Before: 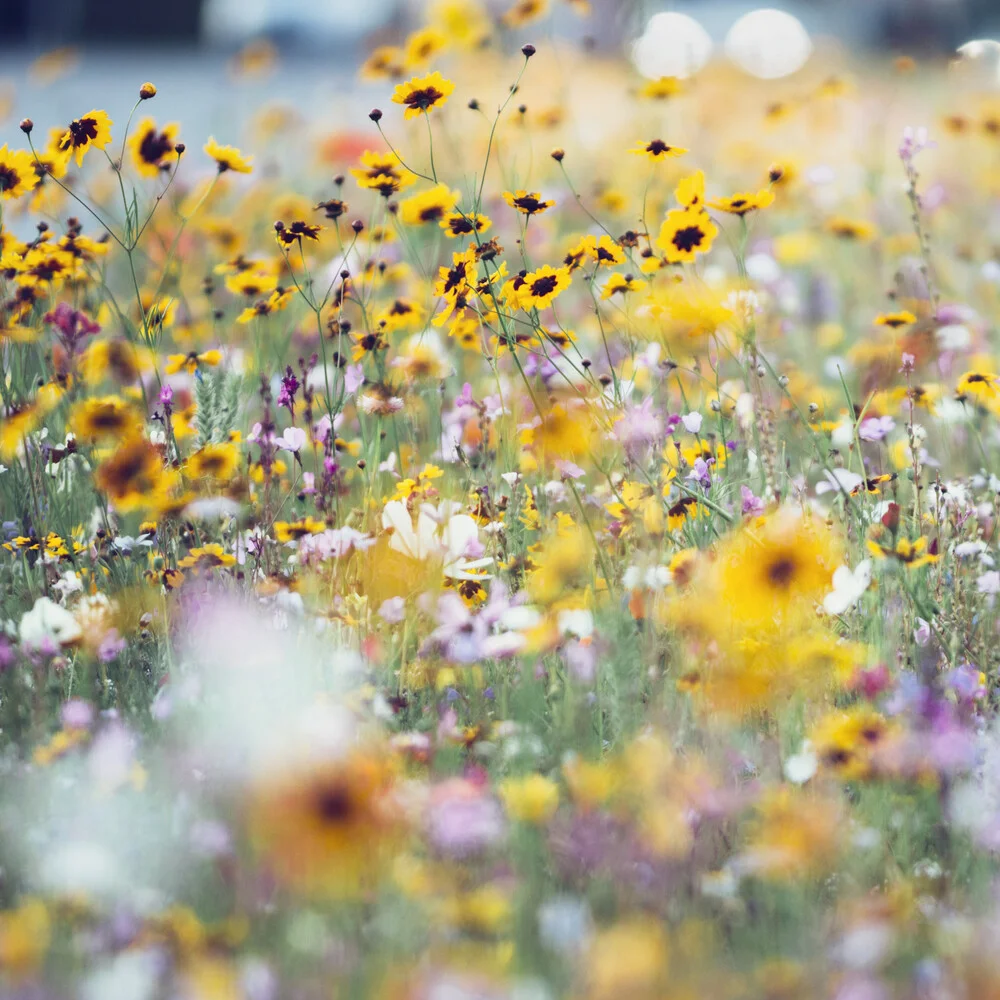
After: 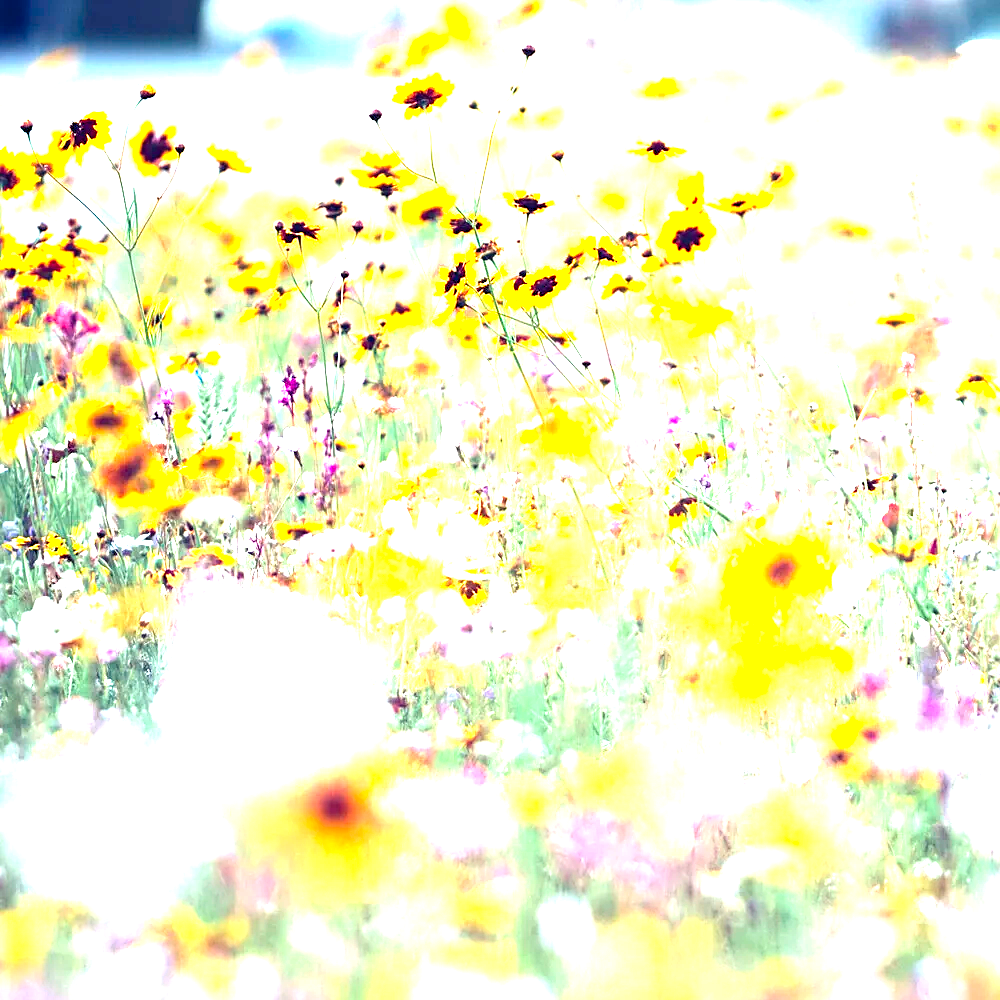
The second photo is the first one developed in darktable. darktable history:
levels: levels [0, 0.281, 0.562]
sharpen: on, module defaults
